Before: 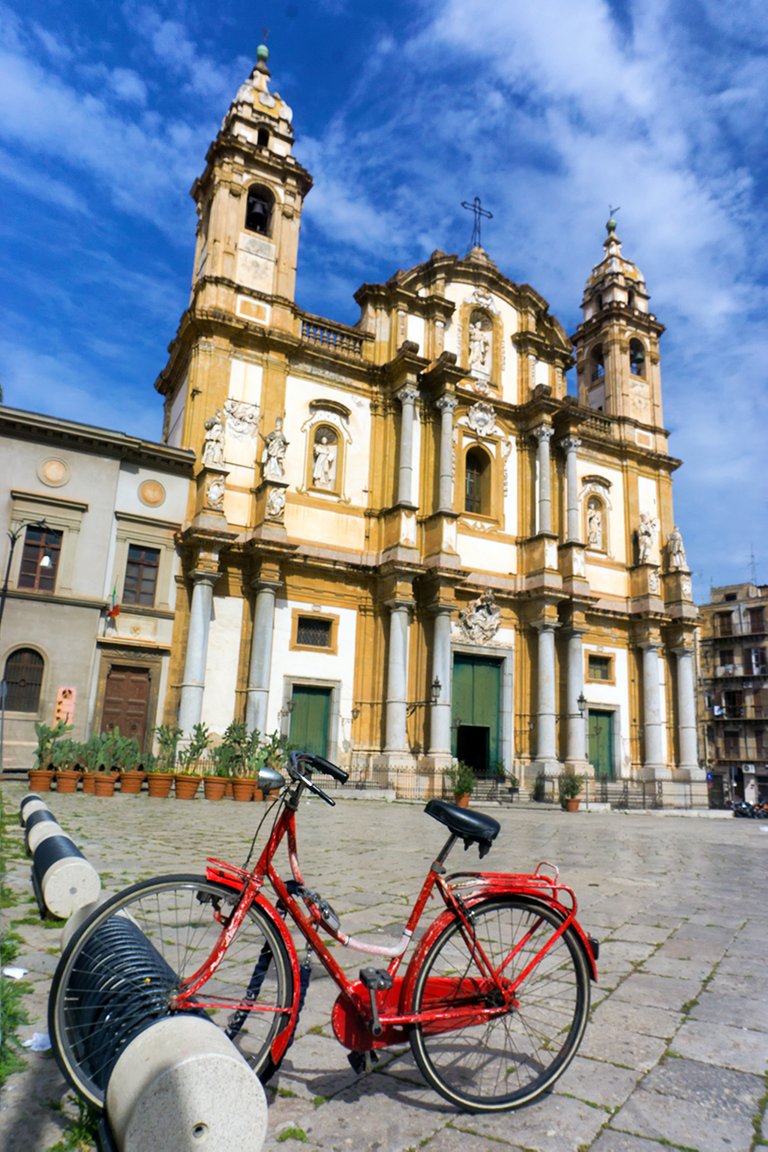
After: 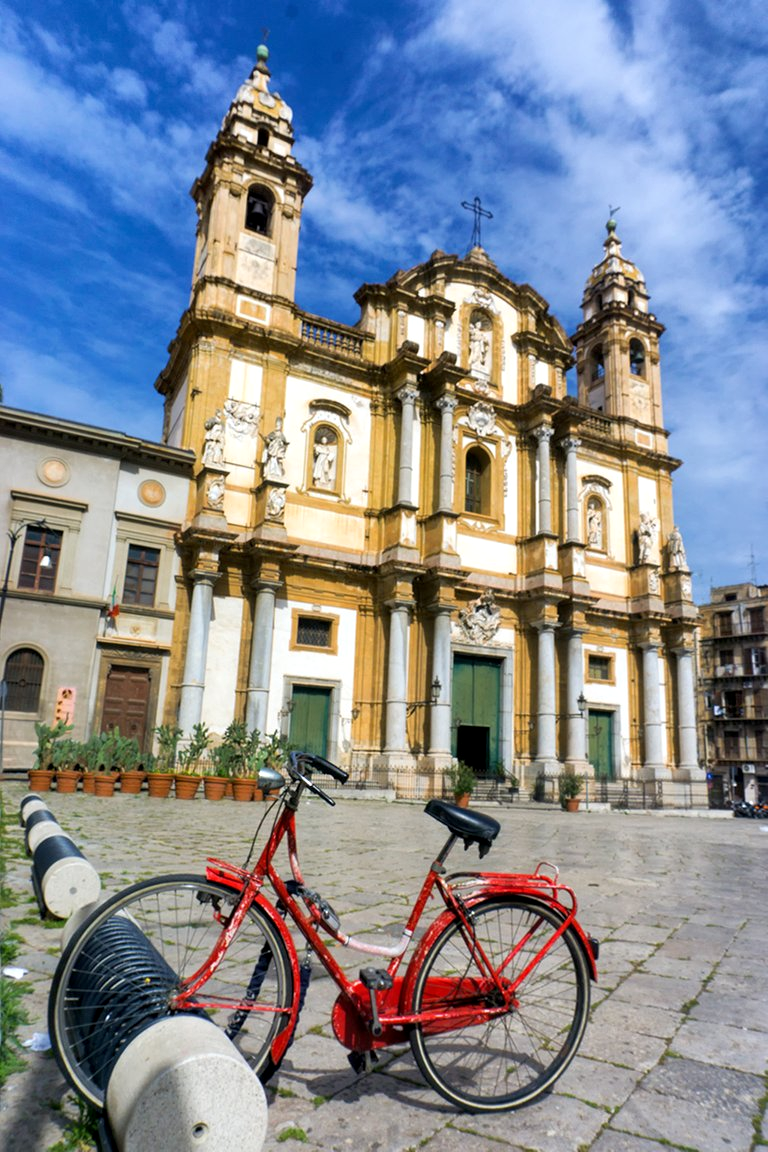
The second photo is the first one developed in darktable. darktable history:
local contrast: highlights 103%, shadows 101%, detail 119%, midtone range 0.2
